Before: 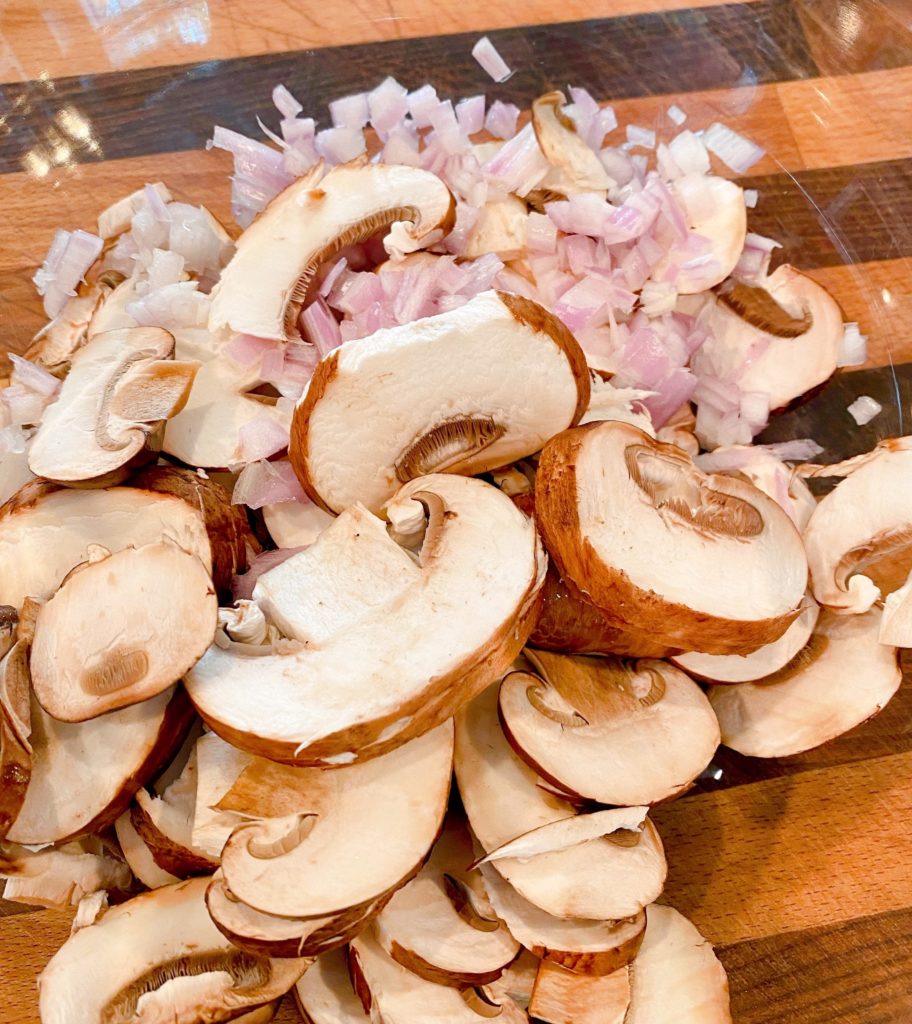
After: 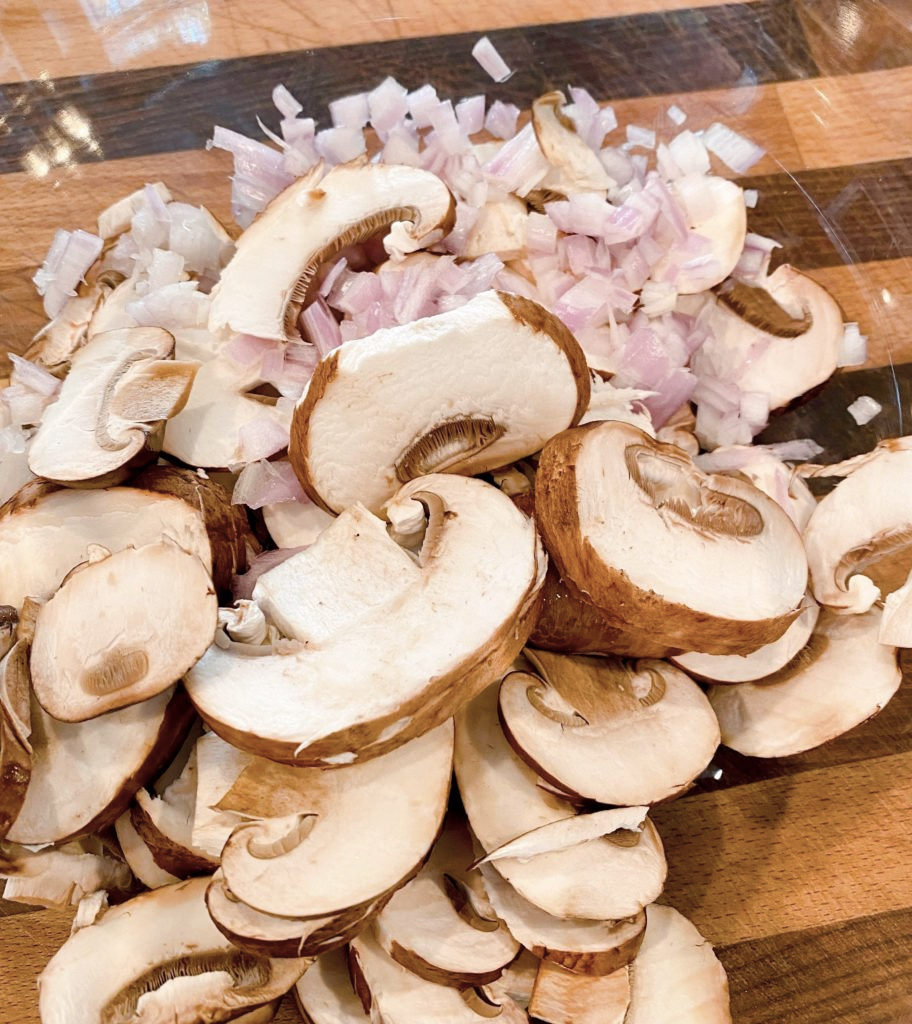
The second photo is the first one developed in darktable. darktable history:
contrast brightness saturation: contrast 0.1, saturation -0.378
color balance rgb: perceptual saturation grading › global saturation 19.998%
